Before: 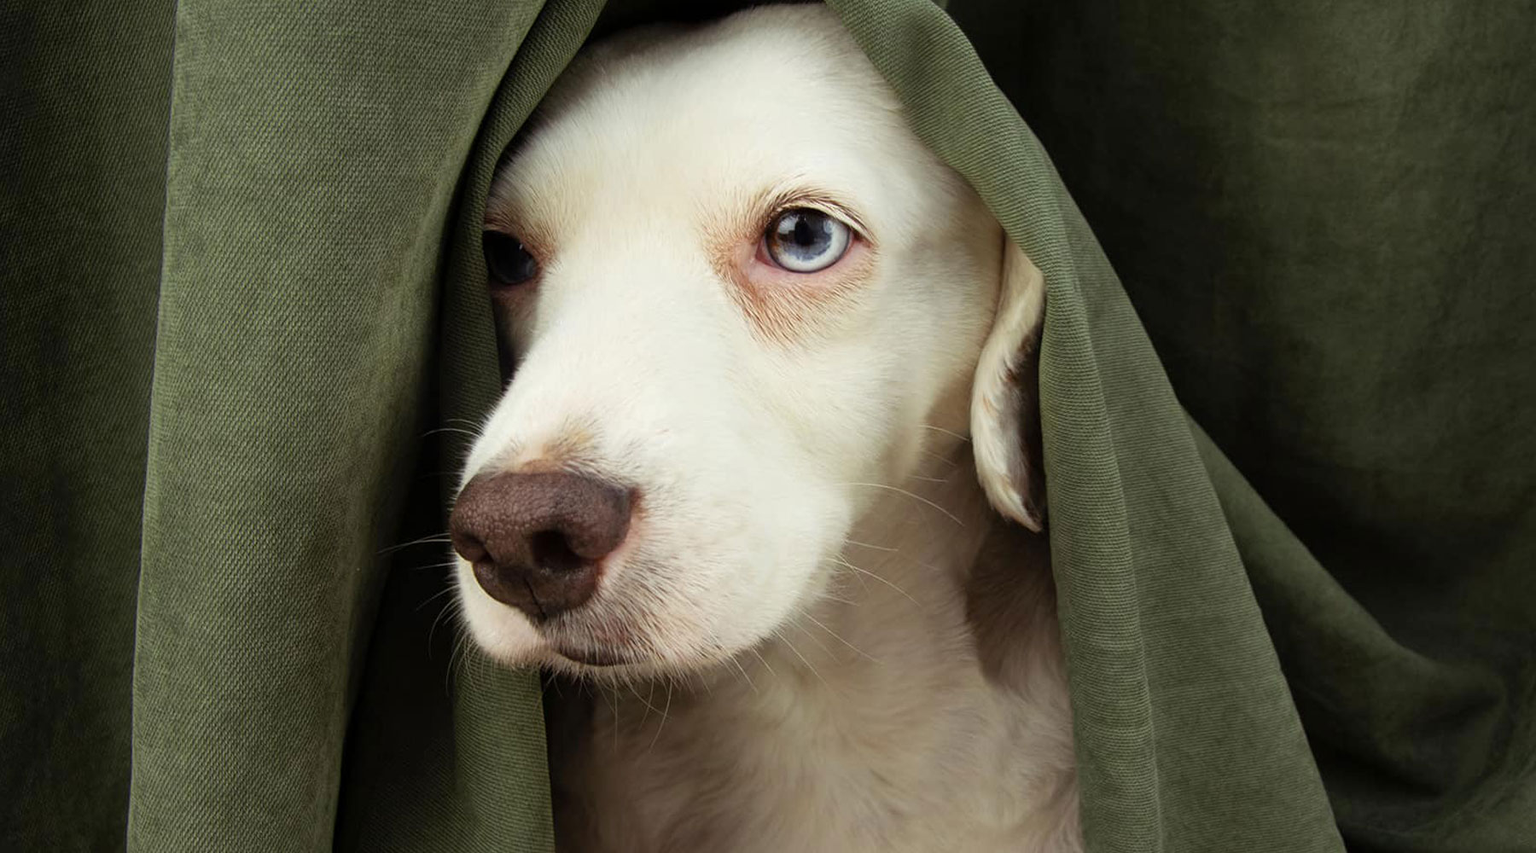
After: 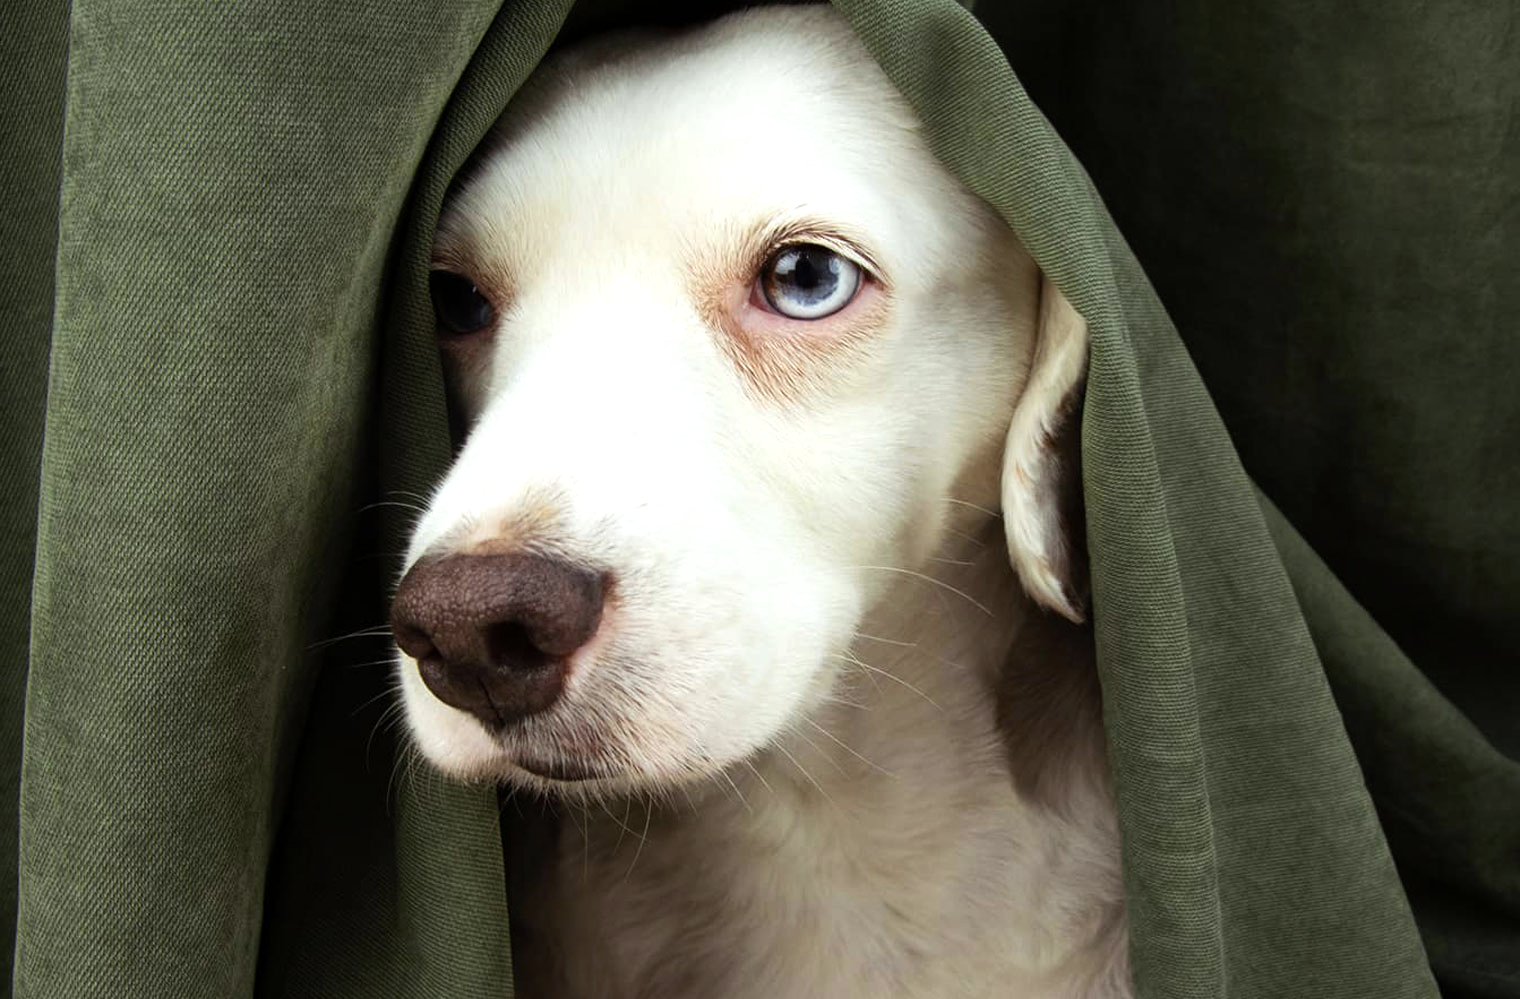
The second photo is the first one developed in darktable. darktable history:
crop: left 7.598%, right 7.873%
tone equalizer: -8 EV -0.417 EV, -7 EV -0.389 EV, -6 EV -0.333 EV, -5 EV -0.222 EV, -3 EV 0.222 EV, -2 EV 0.333 EV, -1 EV 0.389 EV, +0 EV 0.417 EV, edges refinement/feathering 500, mask exposure compensation -1.57 EV, preserve details no
white balance: red 0.98, blue 1.034
